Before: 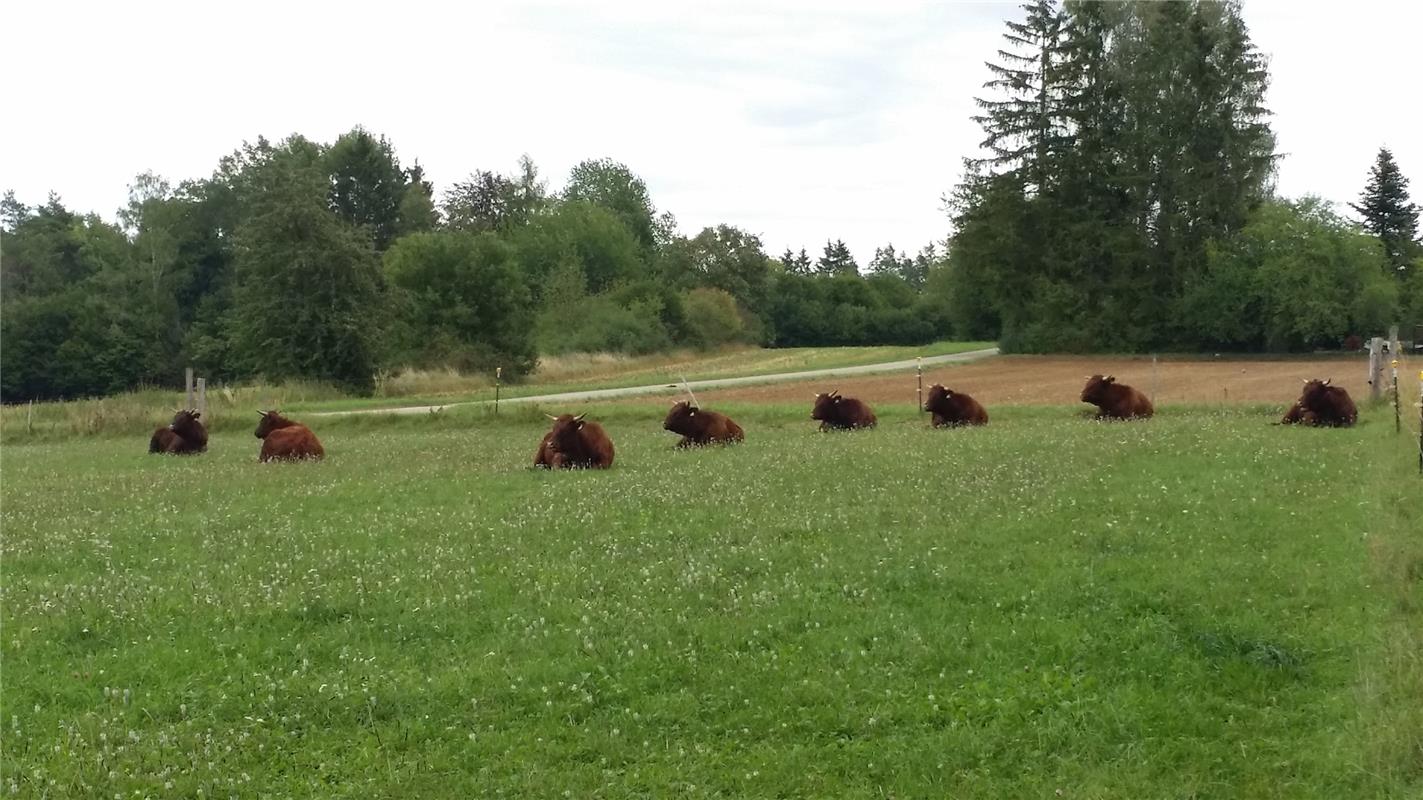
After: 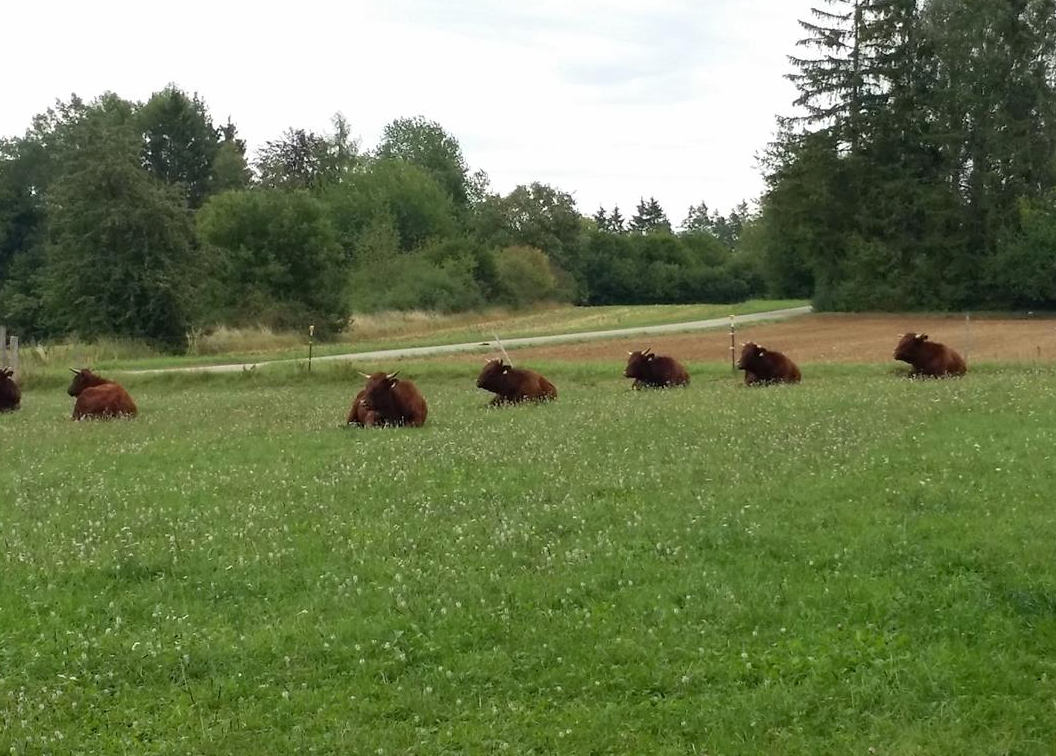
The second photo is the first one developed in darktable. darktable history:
haze removal: compatibility mode true, adaptive false
crop and rotate: left 13.189%, top 5.408%, right 12.589%
